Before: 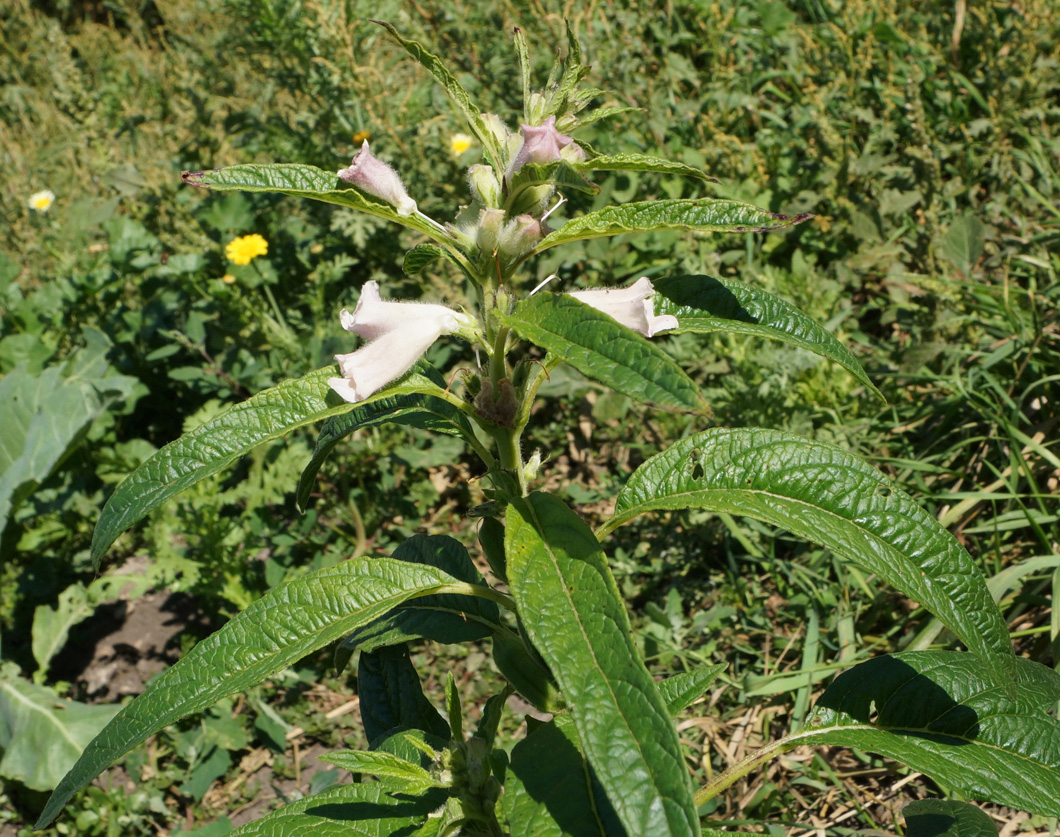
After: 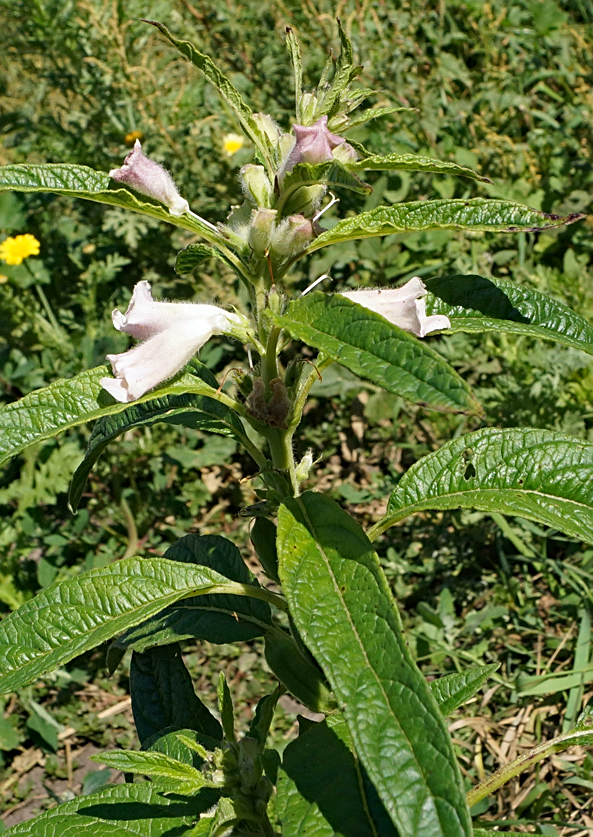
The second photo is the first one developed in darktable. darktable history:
crop: left 21.524%, right 22.441%
sharpen: on, module defaults
haze removal: strength 0.288, distance 0.245, compatibility mode true, adaptive false
